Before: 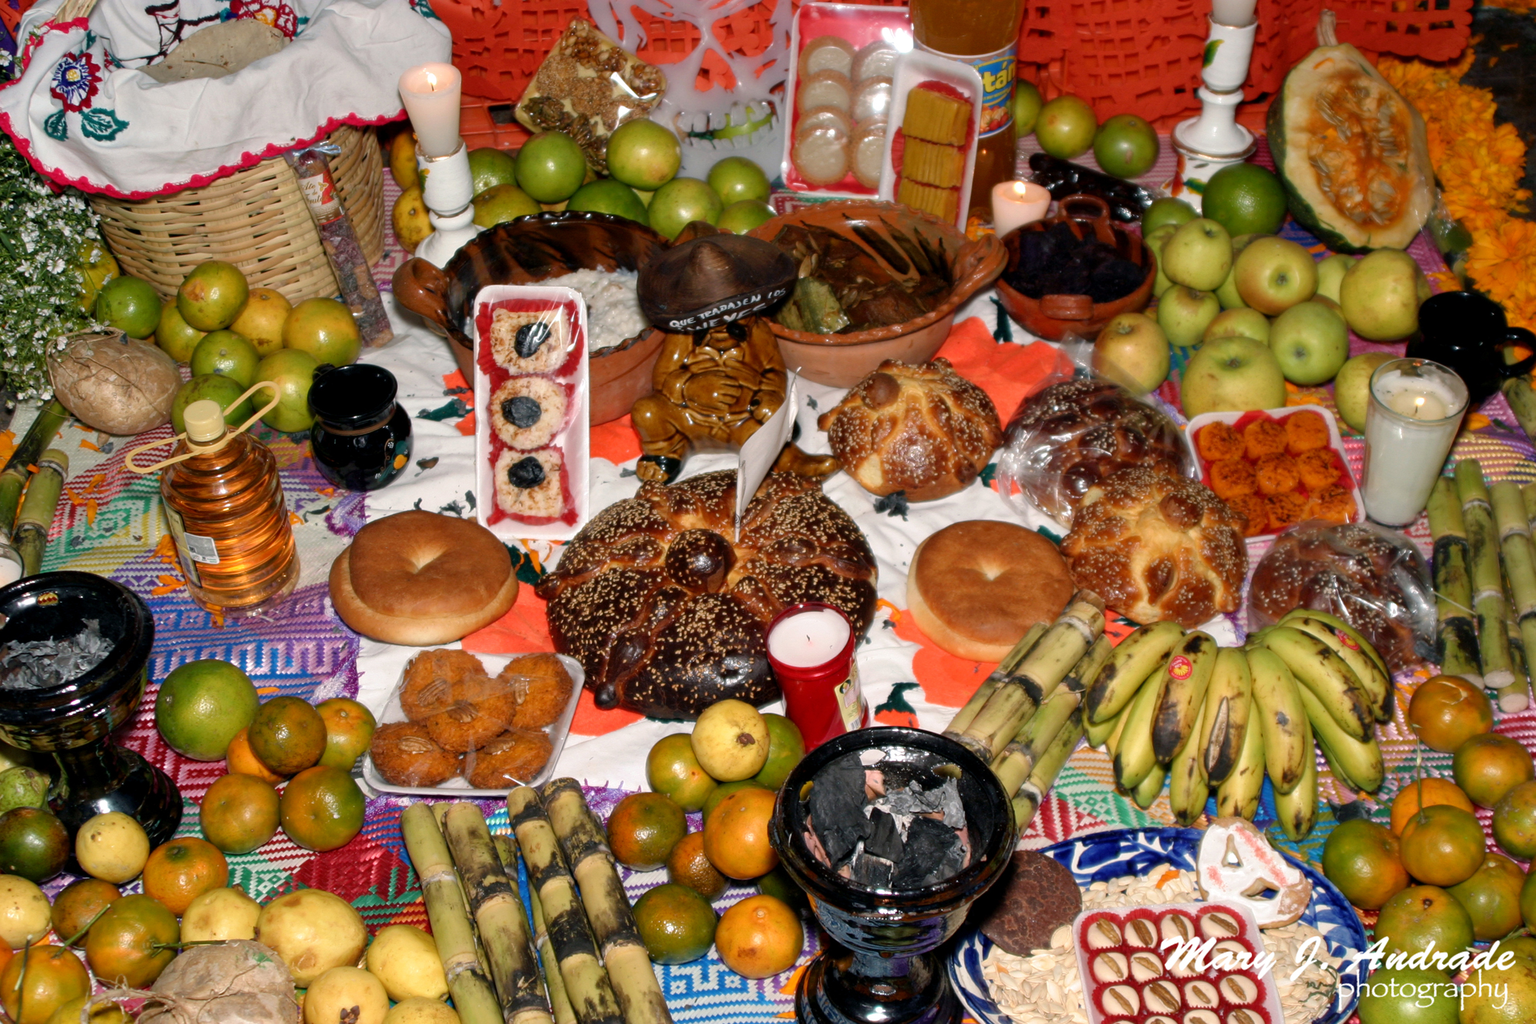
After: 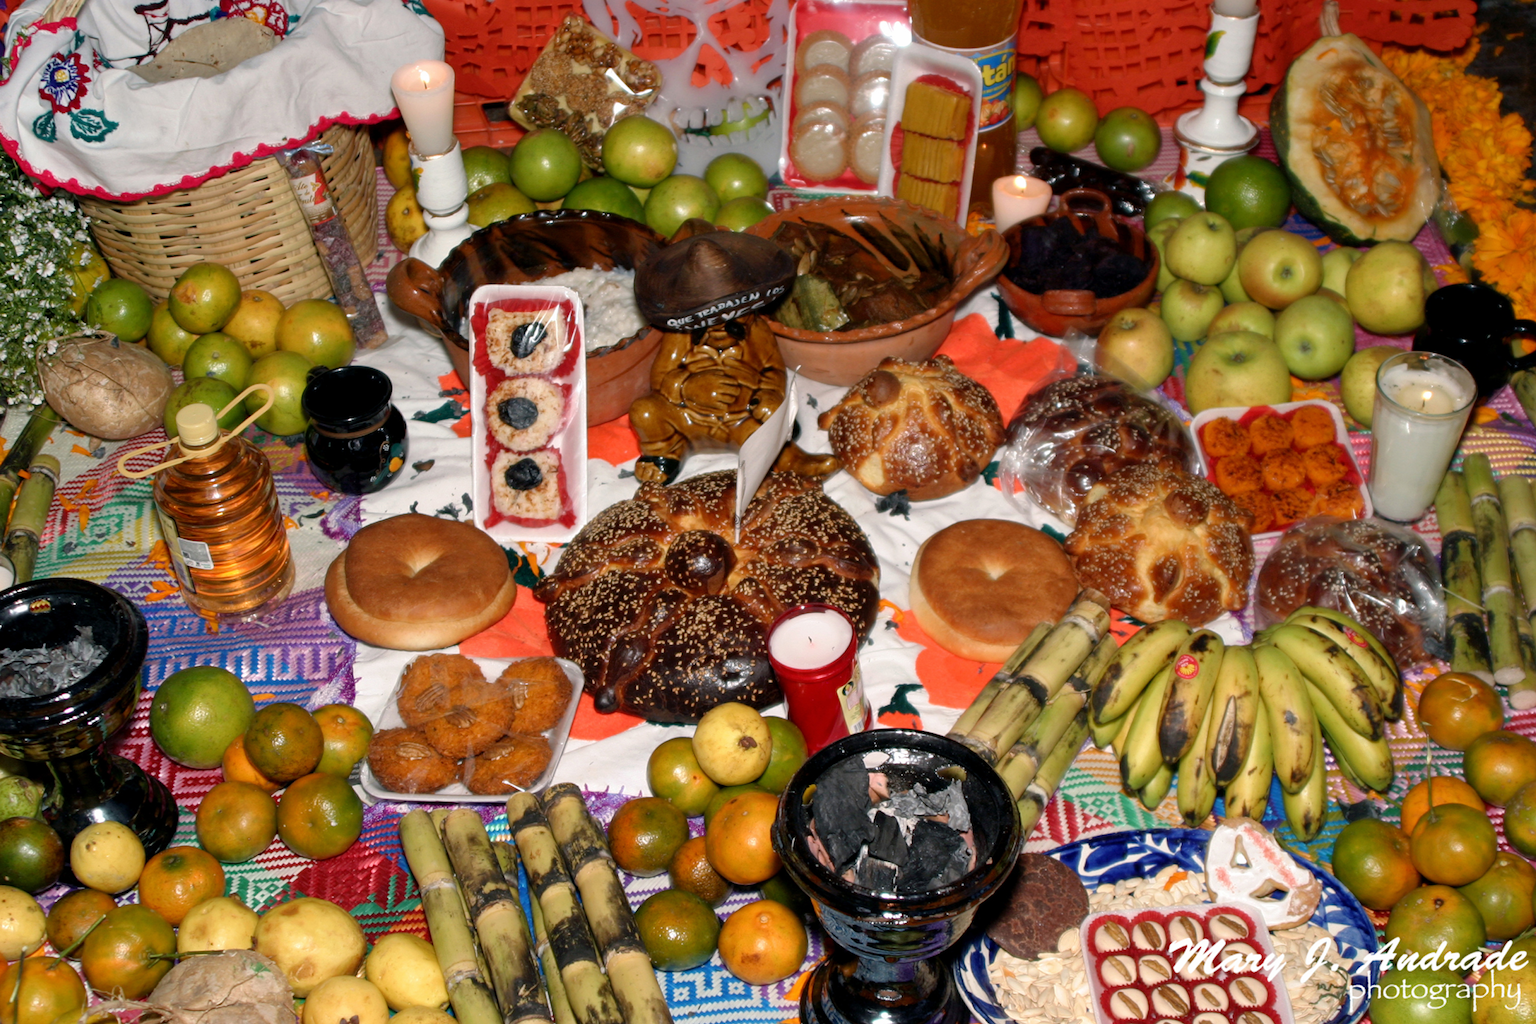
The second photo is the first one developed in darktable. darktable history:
color balance: contrast -0.5%
rotate and perspective: rotation -0.45°, automatic cropping original format, crop left 0.008, crop right 0.992, crop top 0.012, crop bottom 0.988
